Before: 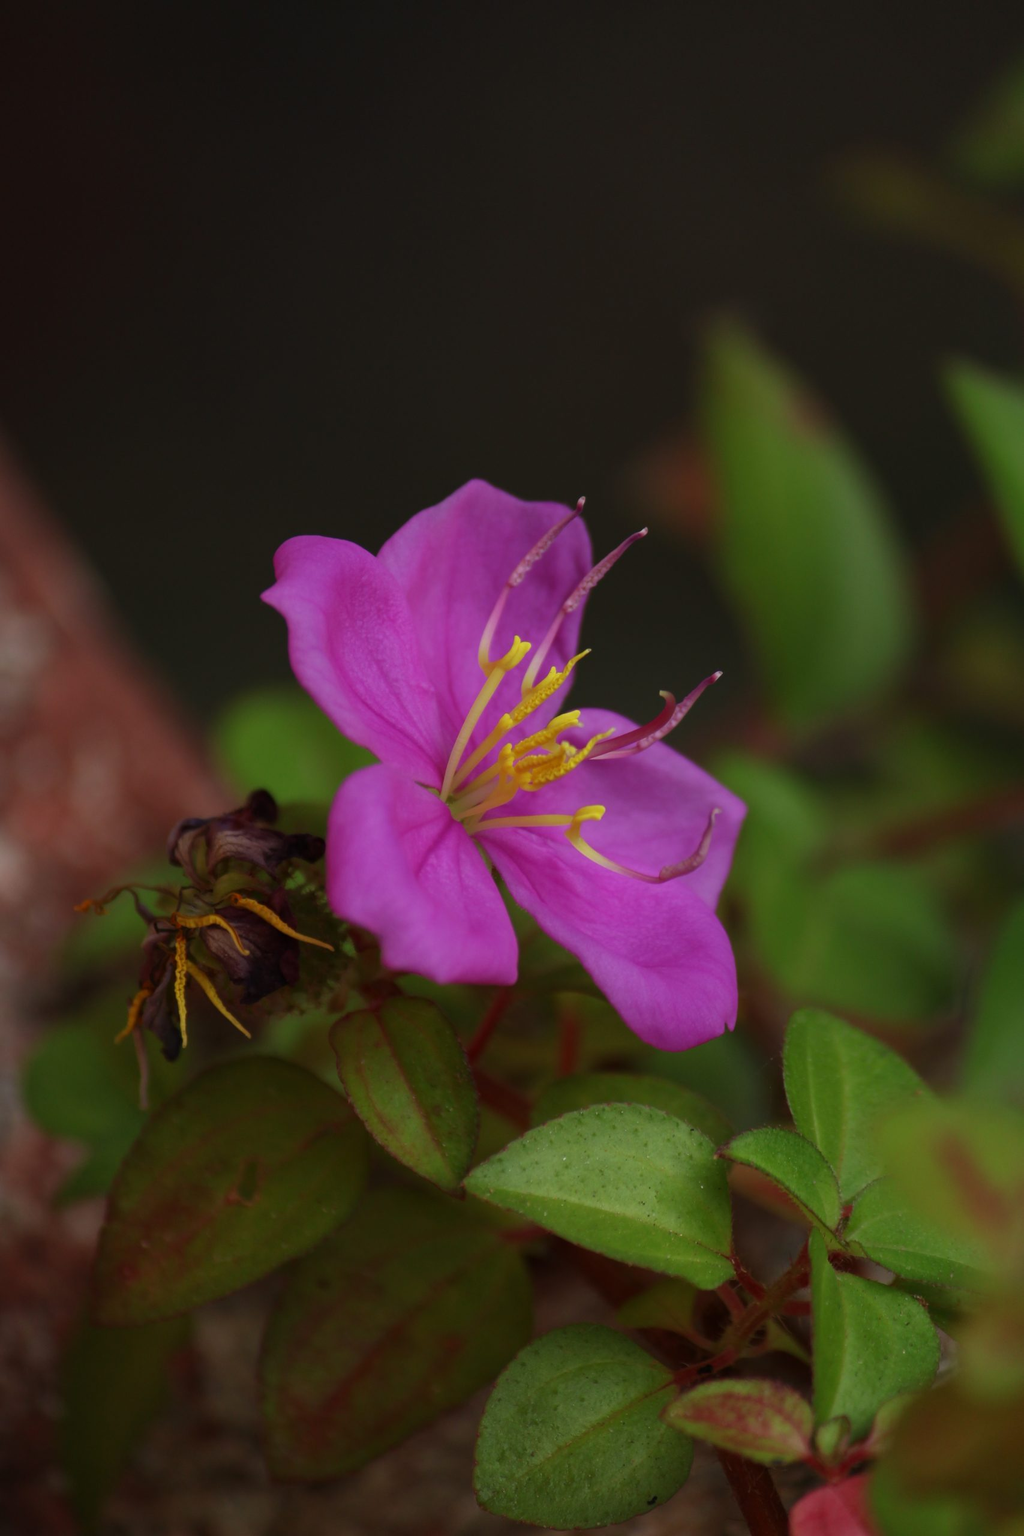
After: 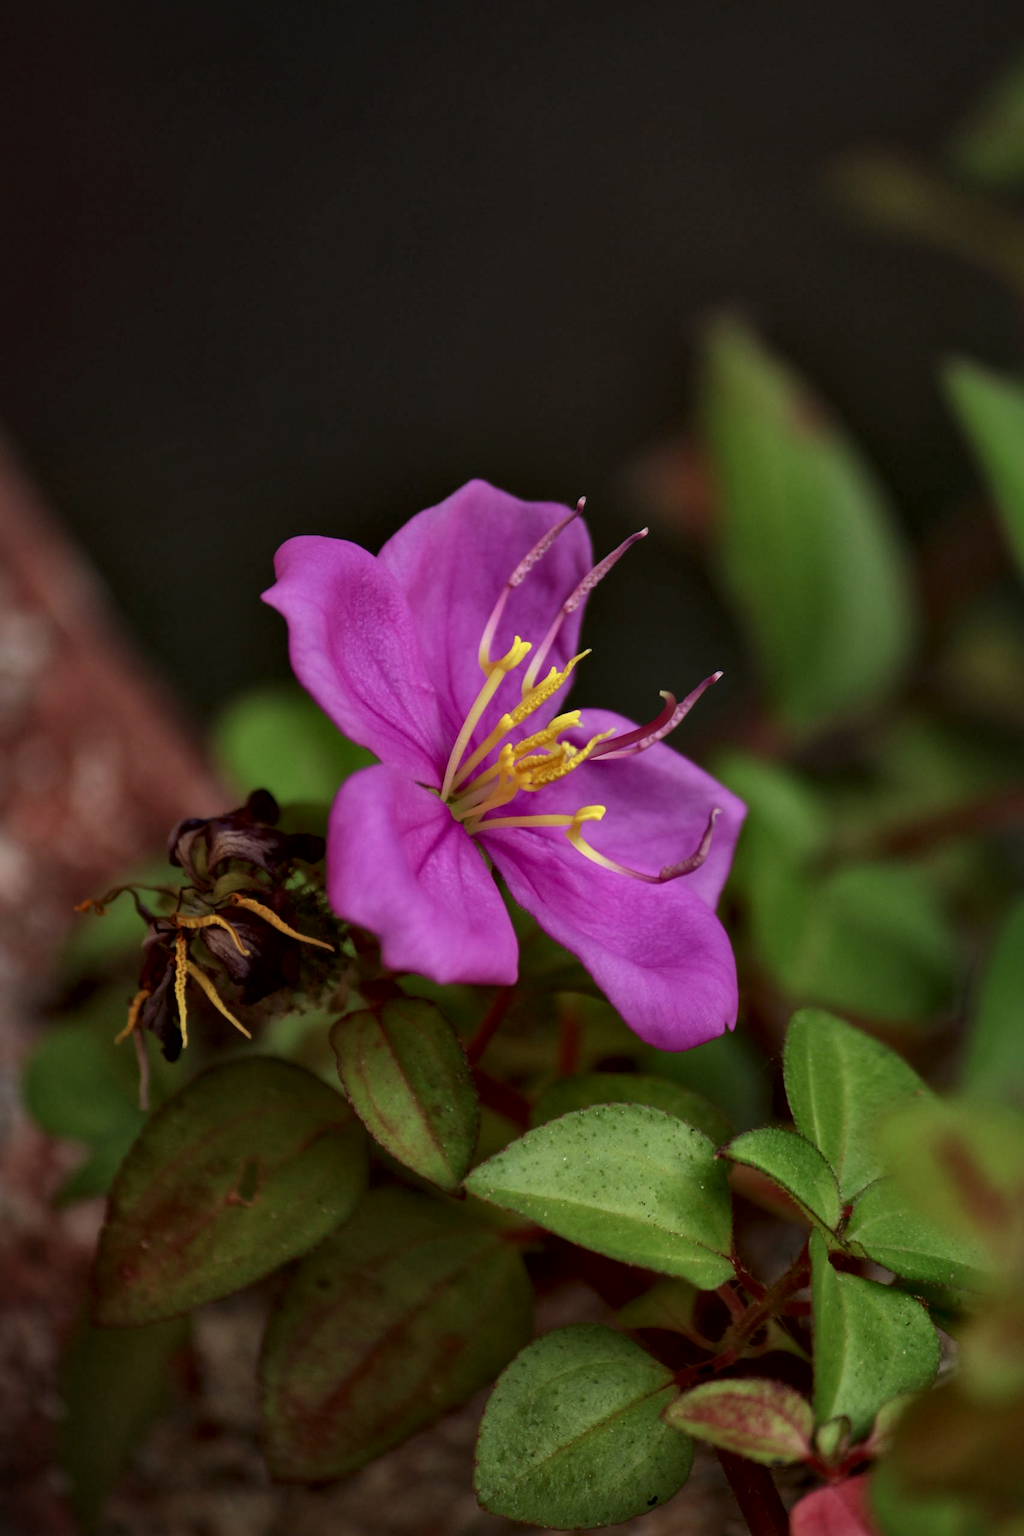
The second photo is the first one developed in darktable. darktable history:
local contrast: mode bilateral grid, contrast 70, coarseness 75, detail 180%, midtone range 0.2
